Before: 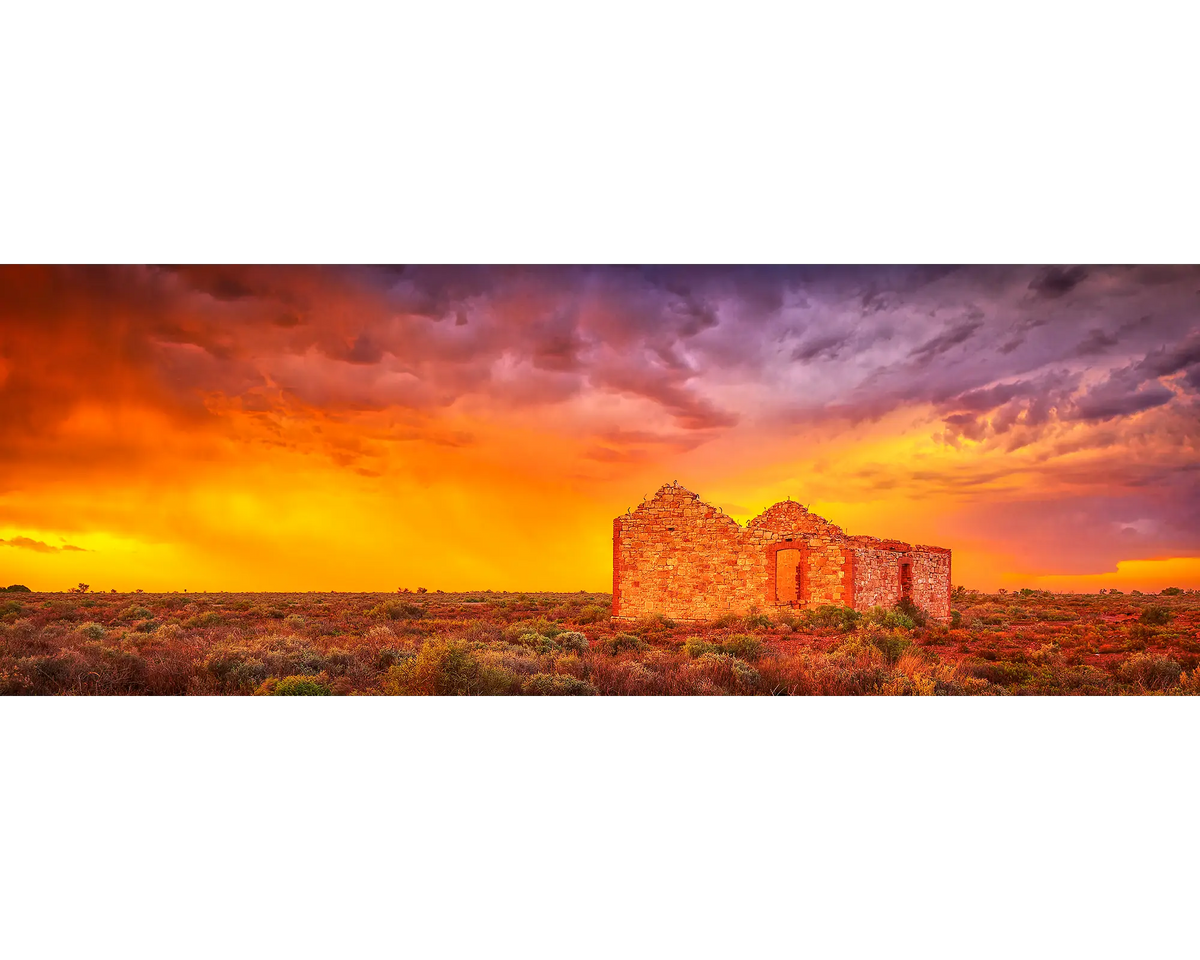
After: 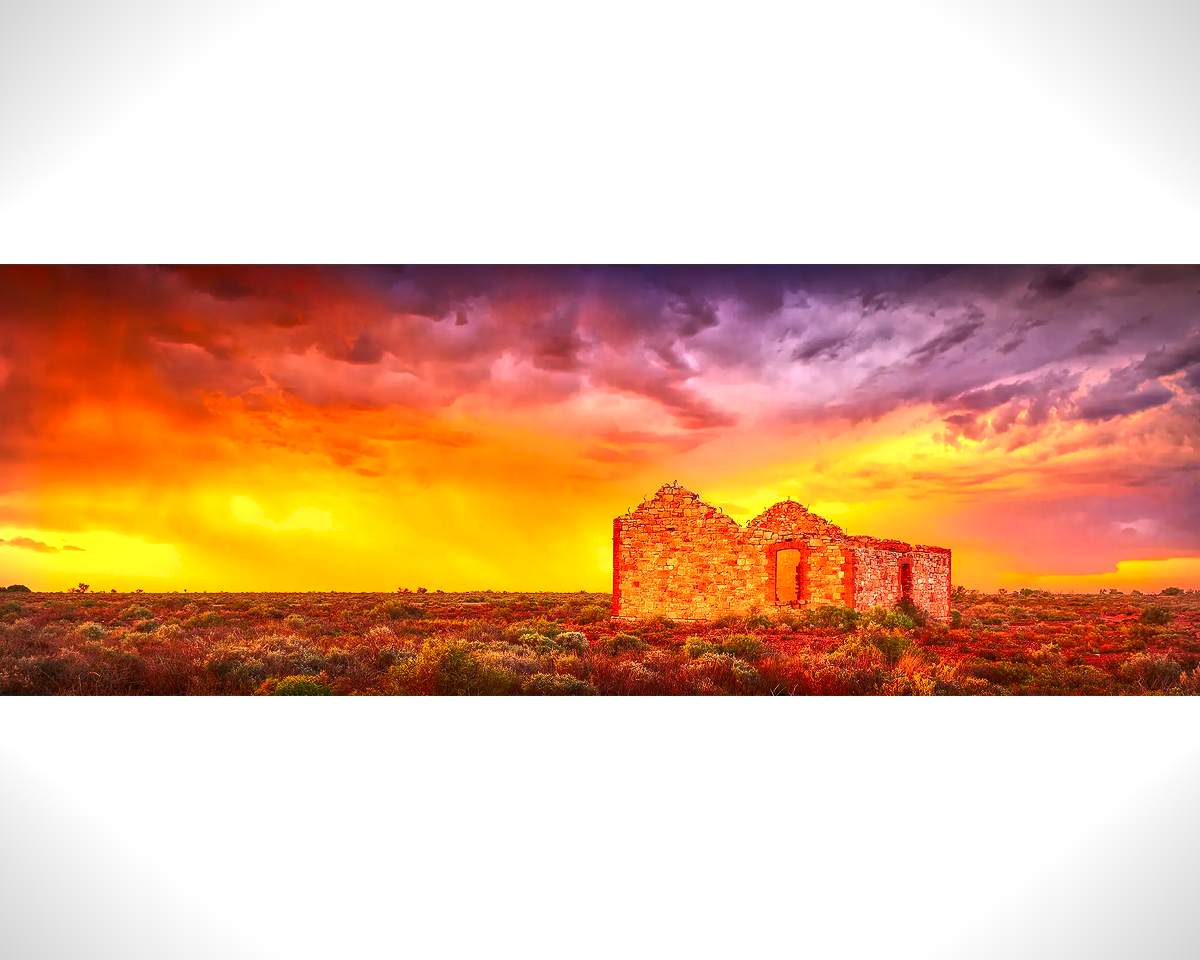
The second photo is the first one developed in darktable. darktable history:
vignetting: fall-off start 91.19%
shadows and highlights: shadows 49, highlights -41, soften with gaussian
white balance: emerald 1
levels: levels [0, 0.498, 1]
exposure: black level correction 0, exposure 0.7 EV, compensate exposure bias true, compensate highlight preservation false
